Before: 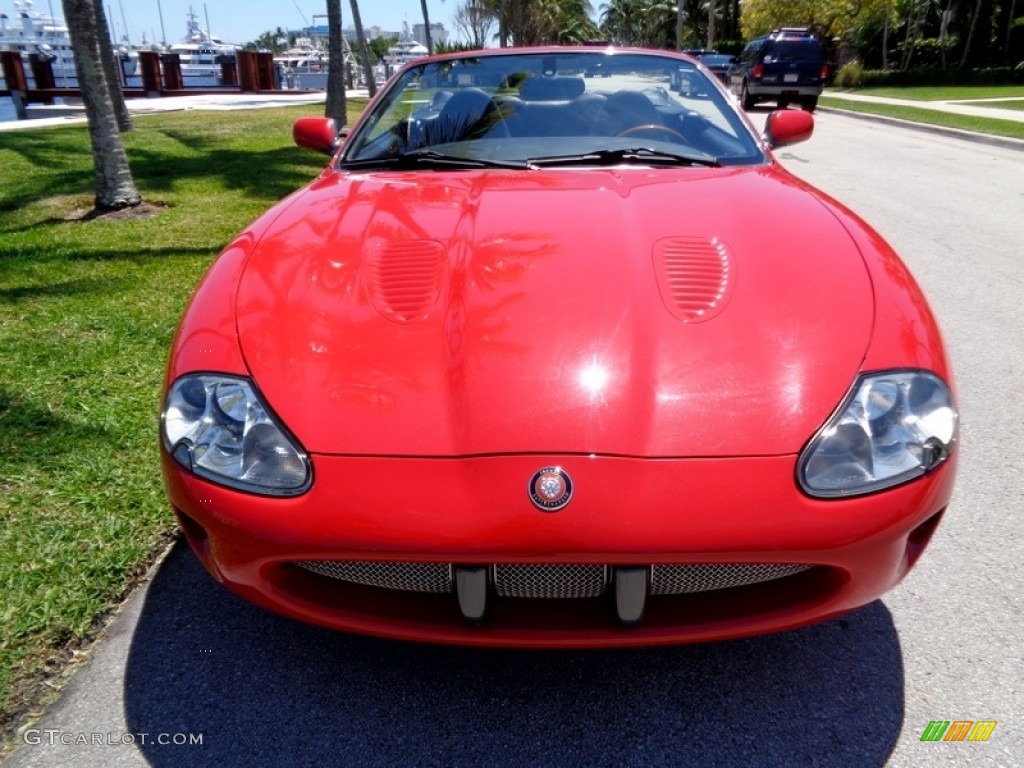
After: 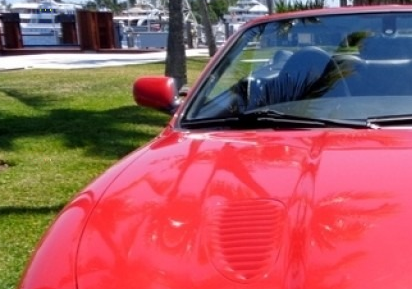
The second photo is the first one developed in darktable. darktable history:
crop: left 15.634%, top 5.452%, right 44.048%, bottom 56.854%
